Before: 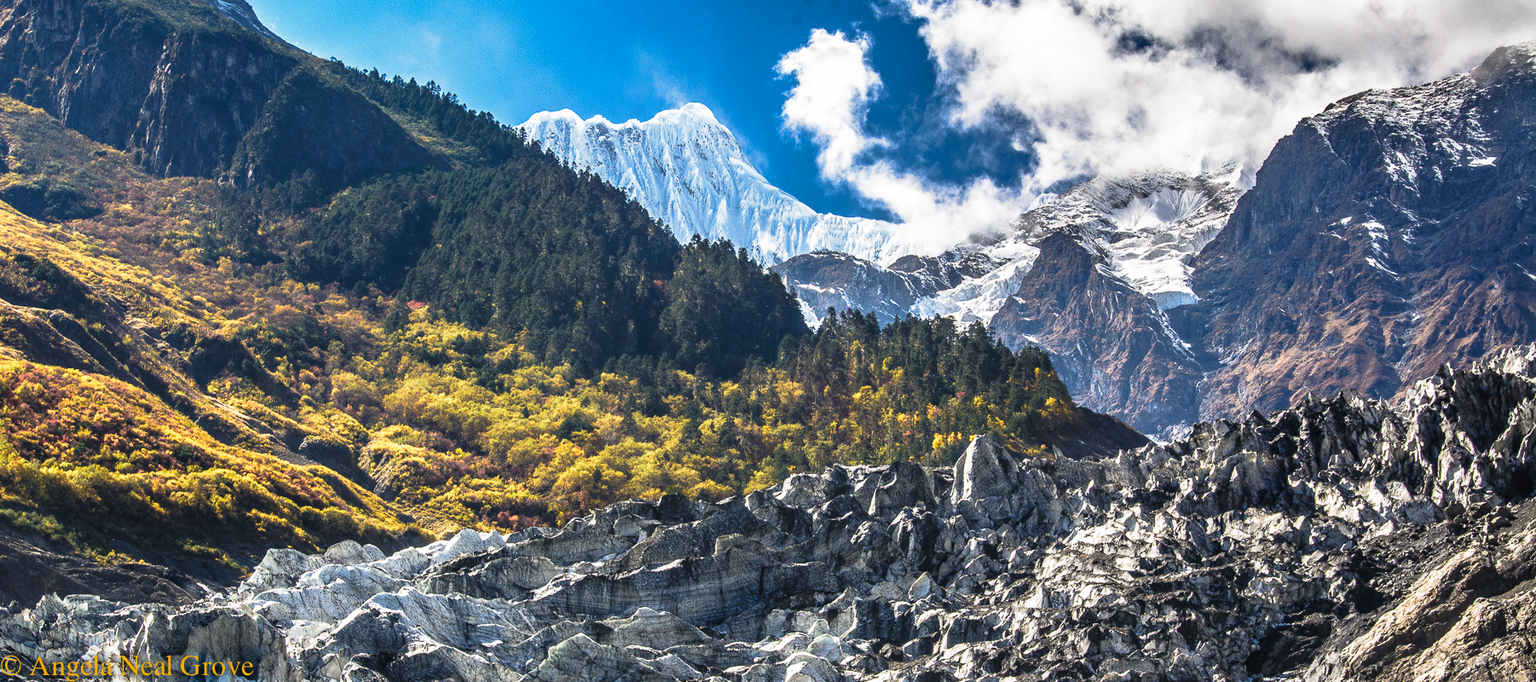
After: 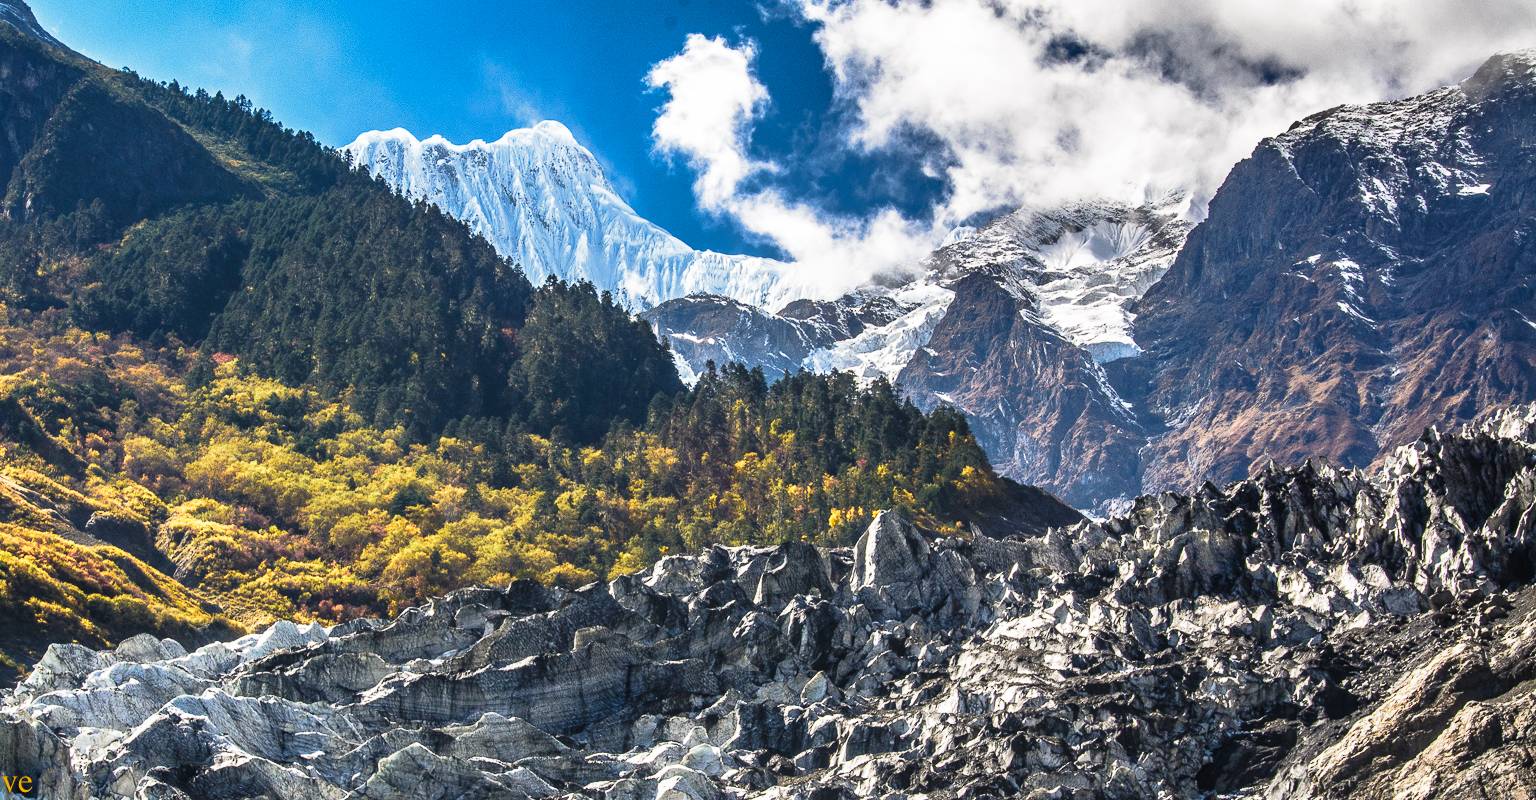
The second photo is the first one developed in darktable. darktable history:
crop and rotate: left 14.749%
